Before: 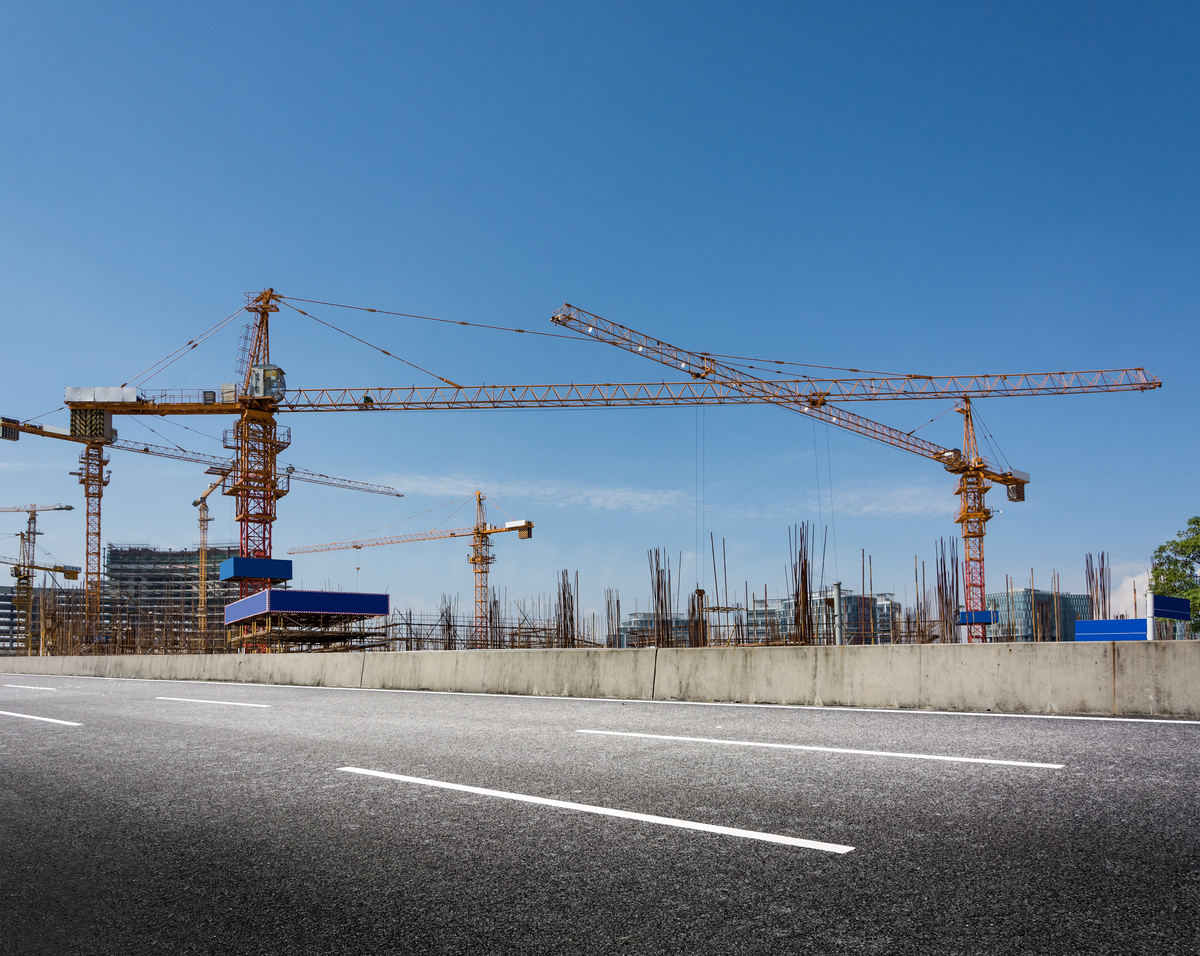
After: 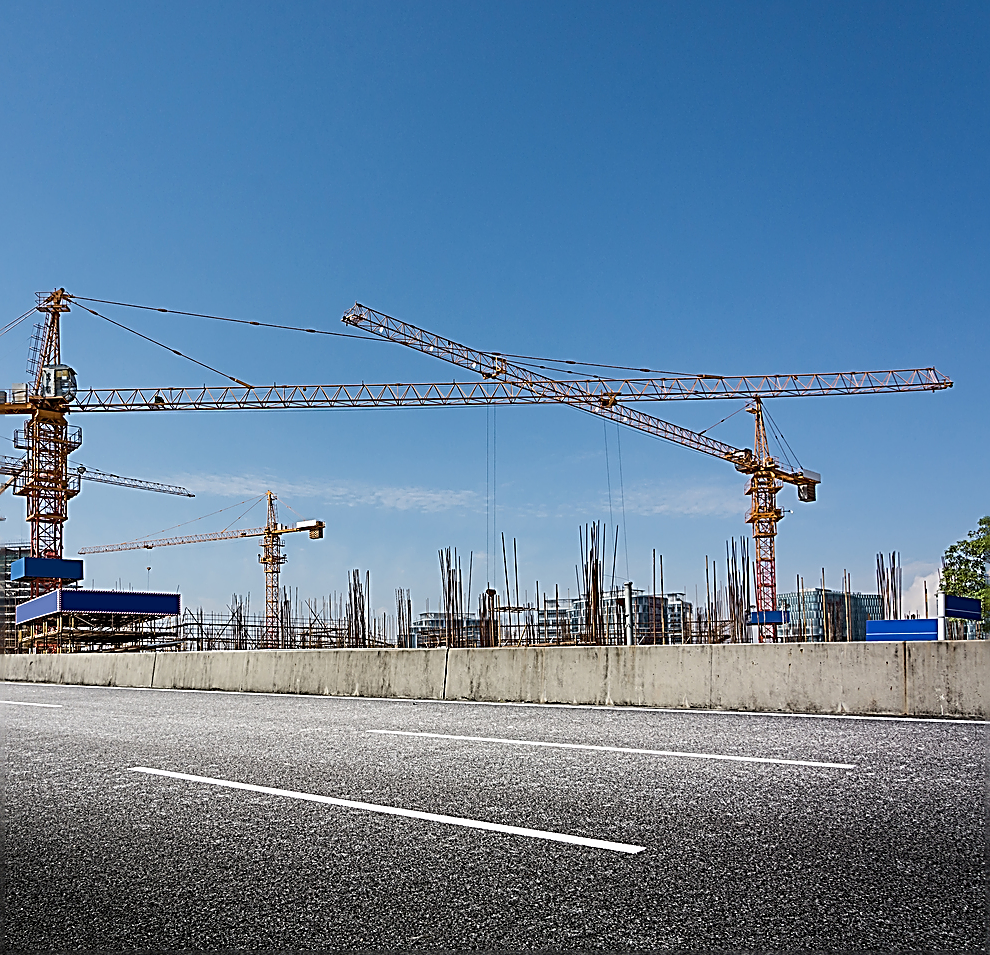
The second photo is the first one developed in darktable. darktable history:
crop: left 17.464%, bottom 0.018%
sharpen: amount 1.99
